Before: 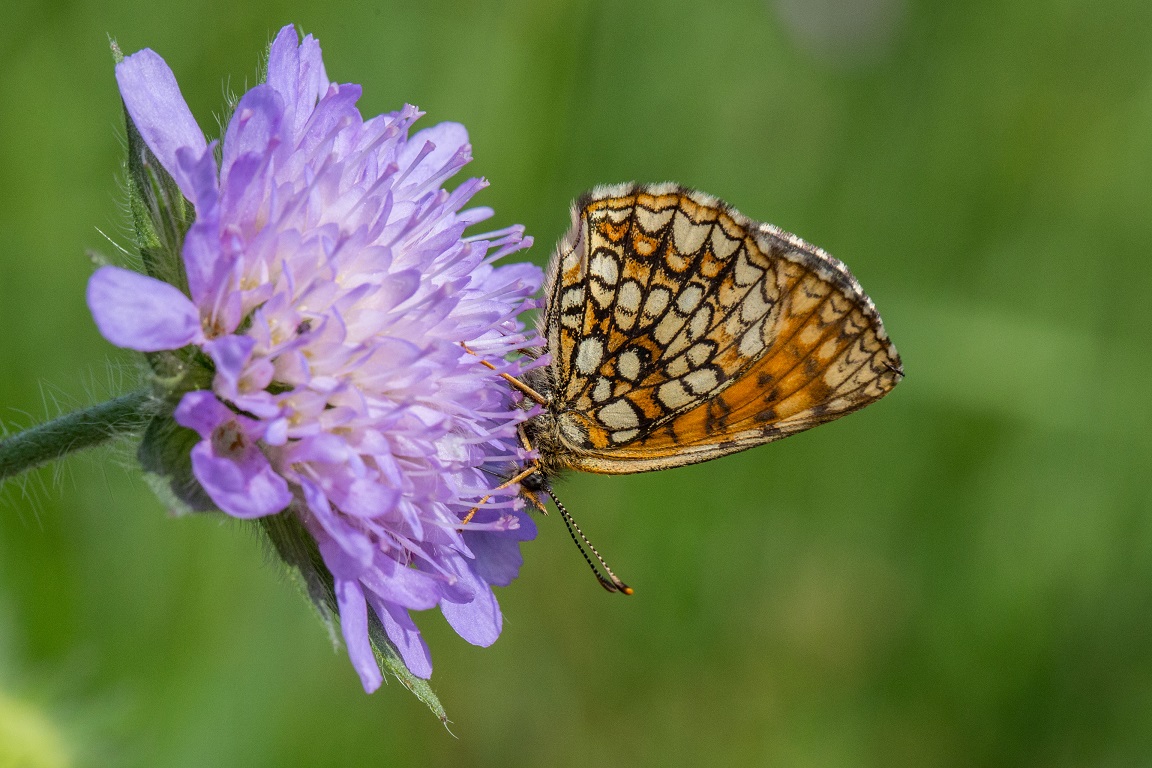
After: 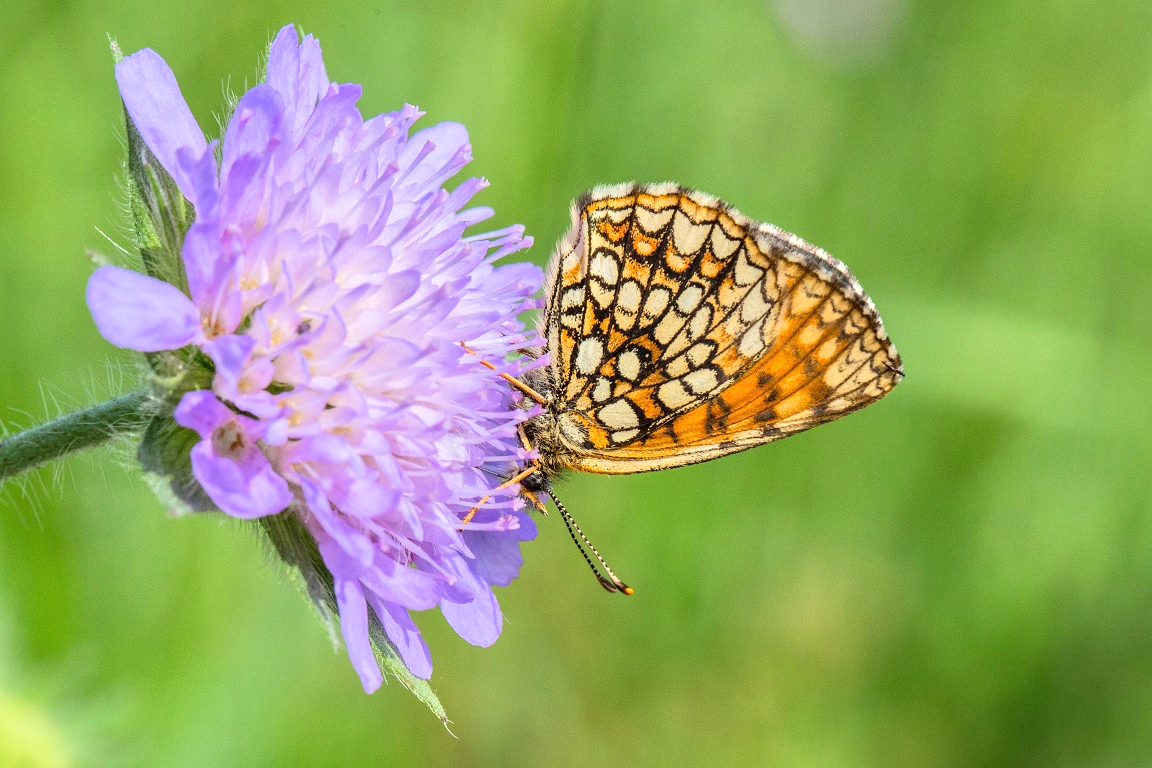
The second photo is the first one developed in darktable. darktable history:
tone equalizer: -7 EV 0.152 EV, -6 EV 0.625 EV, -5 EV 1.18 EV, -4 EV 1.31 EV, -3 EV 1.14 EV, -2 EV 0.6 EV, -1 EV 0.166 EV, edges refinement/feathering 500, mask exposure compensation -1.57 EV, preserve details guided filter
